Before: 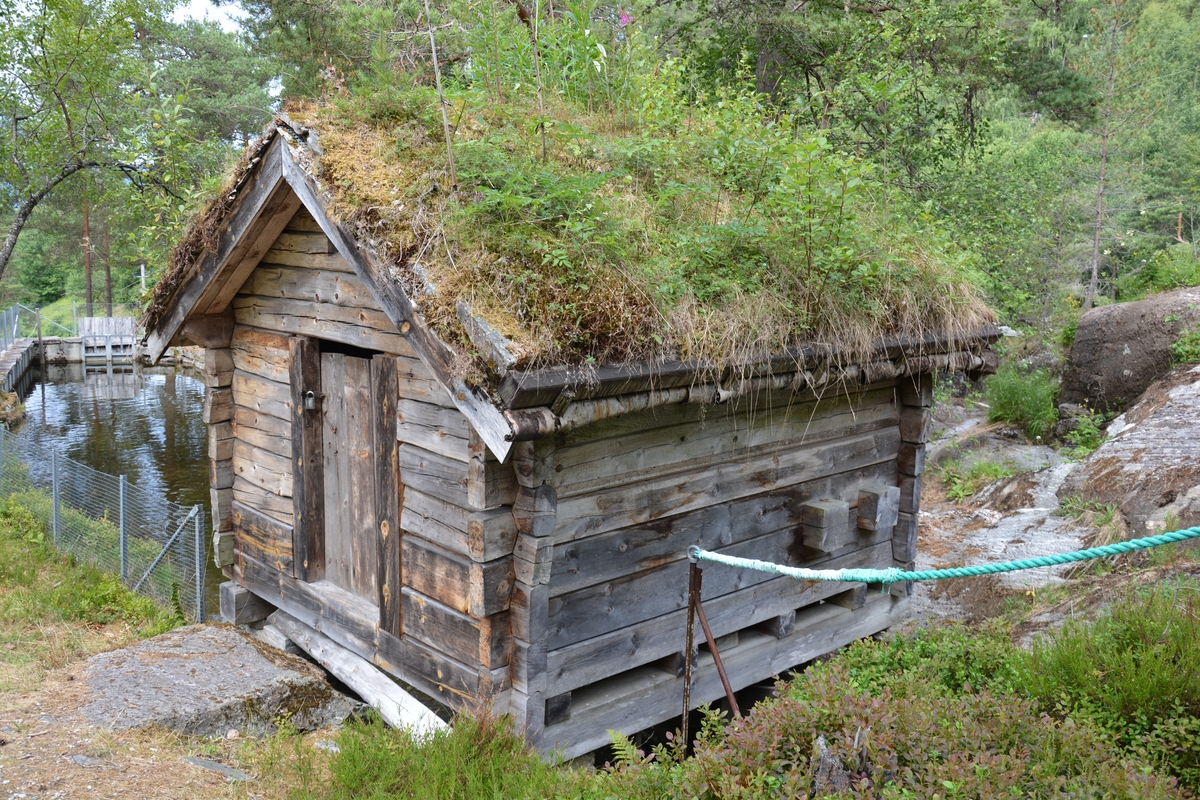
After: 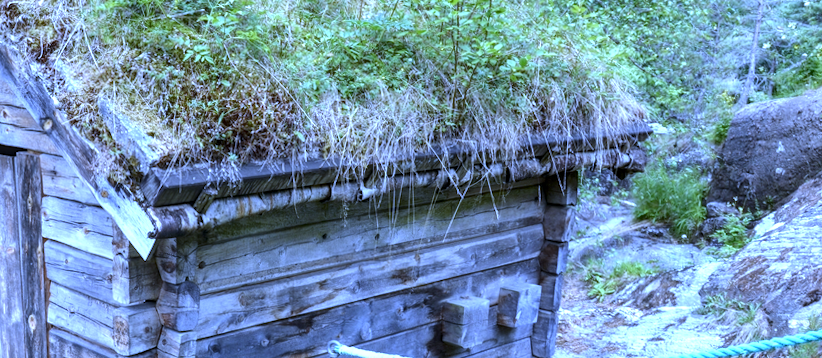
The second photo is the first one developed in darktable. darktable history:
crop and rotate: left 27.938%, top 27.046%, bottom 27.046%
rotate and perspective: rotation 0.074°, lens shift (vertical) 0.096, lens shift (horizontal) -0.041, crop left 0.043, crop right 0.952, crop top 0.024, crop bottom 0.979
exposure: exposure 0.669 EV, compensate highlight preservation false
local contrast: detail 130%
white balance: red 0.766, blue 1.537
